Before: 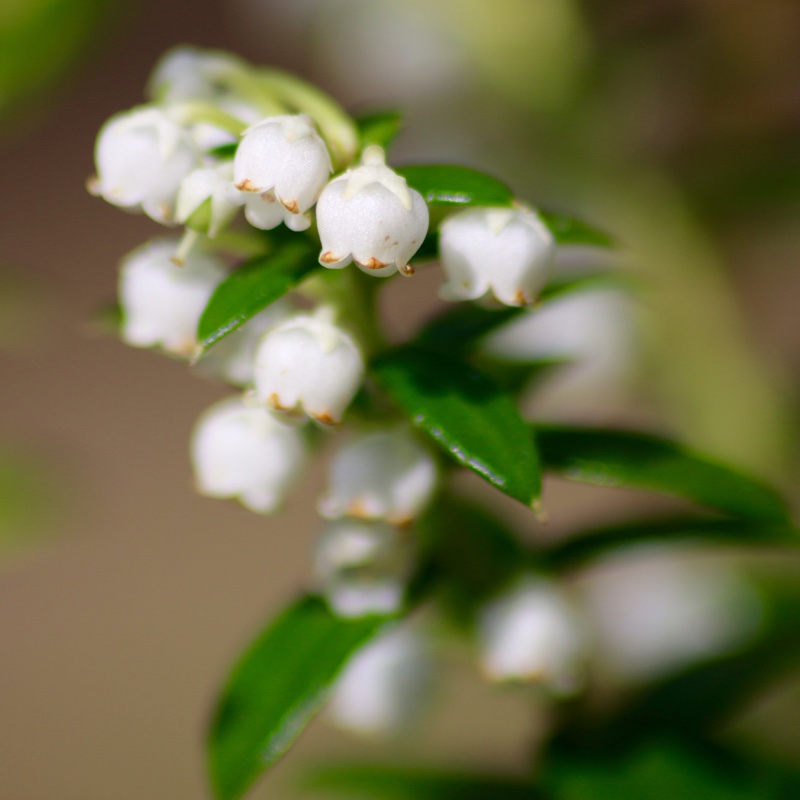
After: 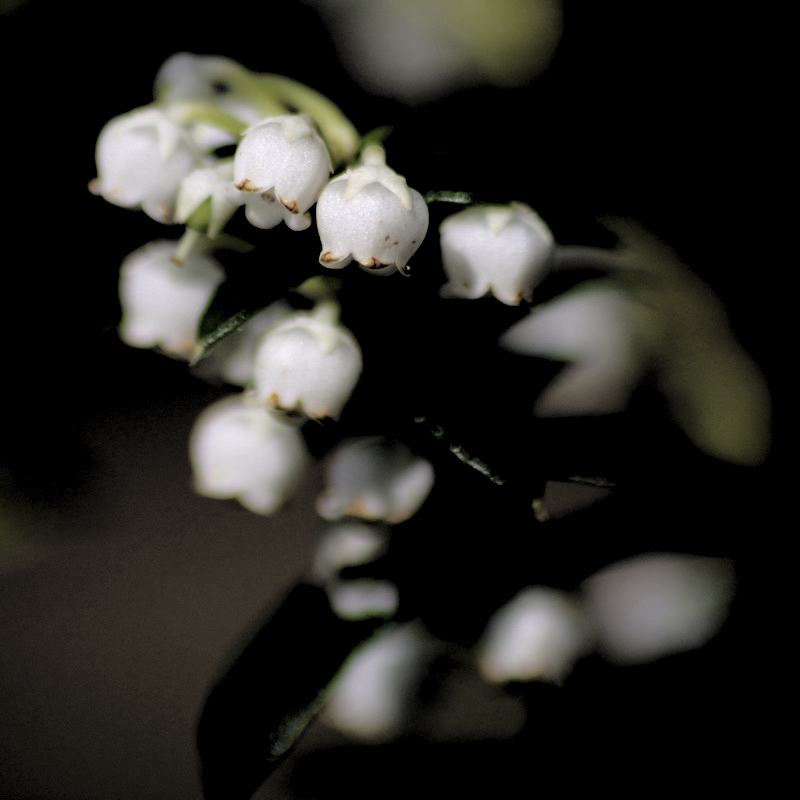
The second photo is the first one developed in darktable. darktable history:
tone equalizer: edges refinement/feathering 500, mask exposure compensation -1.57 EV, preserve details no
levels: levels [0.514, 0.759, 1]
tone curve: curves: ch0 [(0, 0) (0.003, 0.062) (0.011, 0.07) (0.025, 0.083) (0.044, 0.094) (0.069, 0.105) (0.1, 0.117) (0.136, 0.136) (0.177, 0.164) (0.224, 0.201) (0.277, 0.256) (0.335, 0.335) (0.399, 0.424) (0.468, 0.529) (0.543, 0.641) (0.623, 0.725) (0.709, 0.787) (0.801, 0.849) (0.898, 0.917) (1, 1)], color space Lab, independent channels, preserve colors none
